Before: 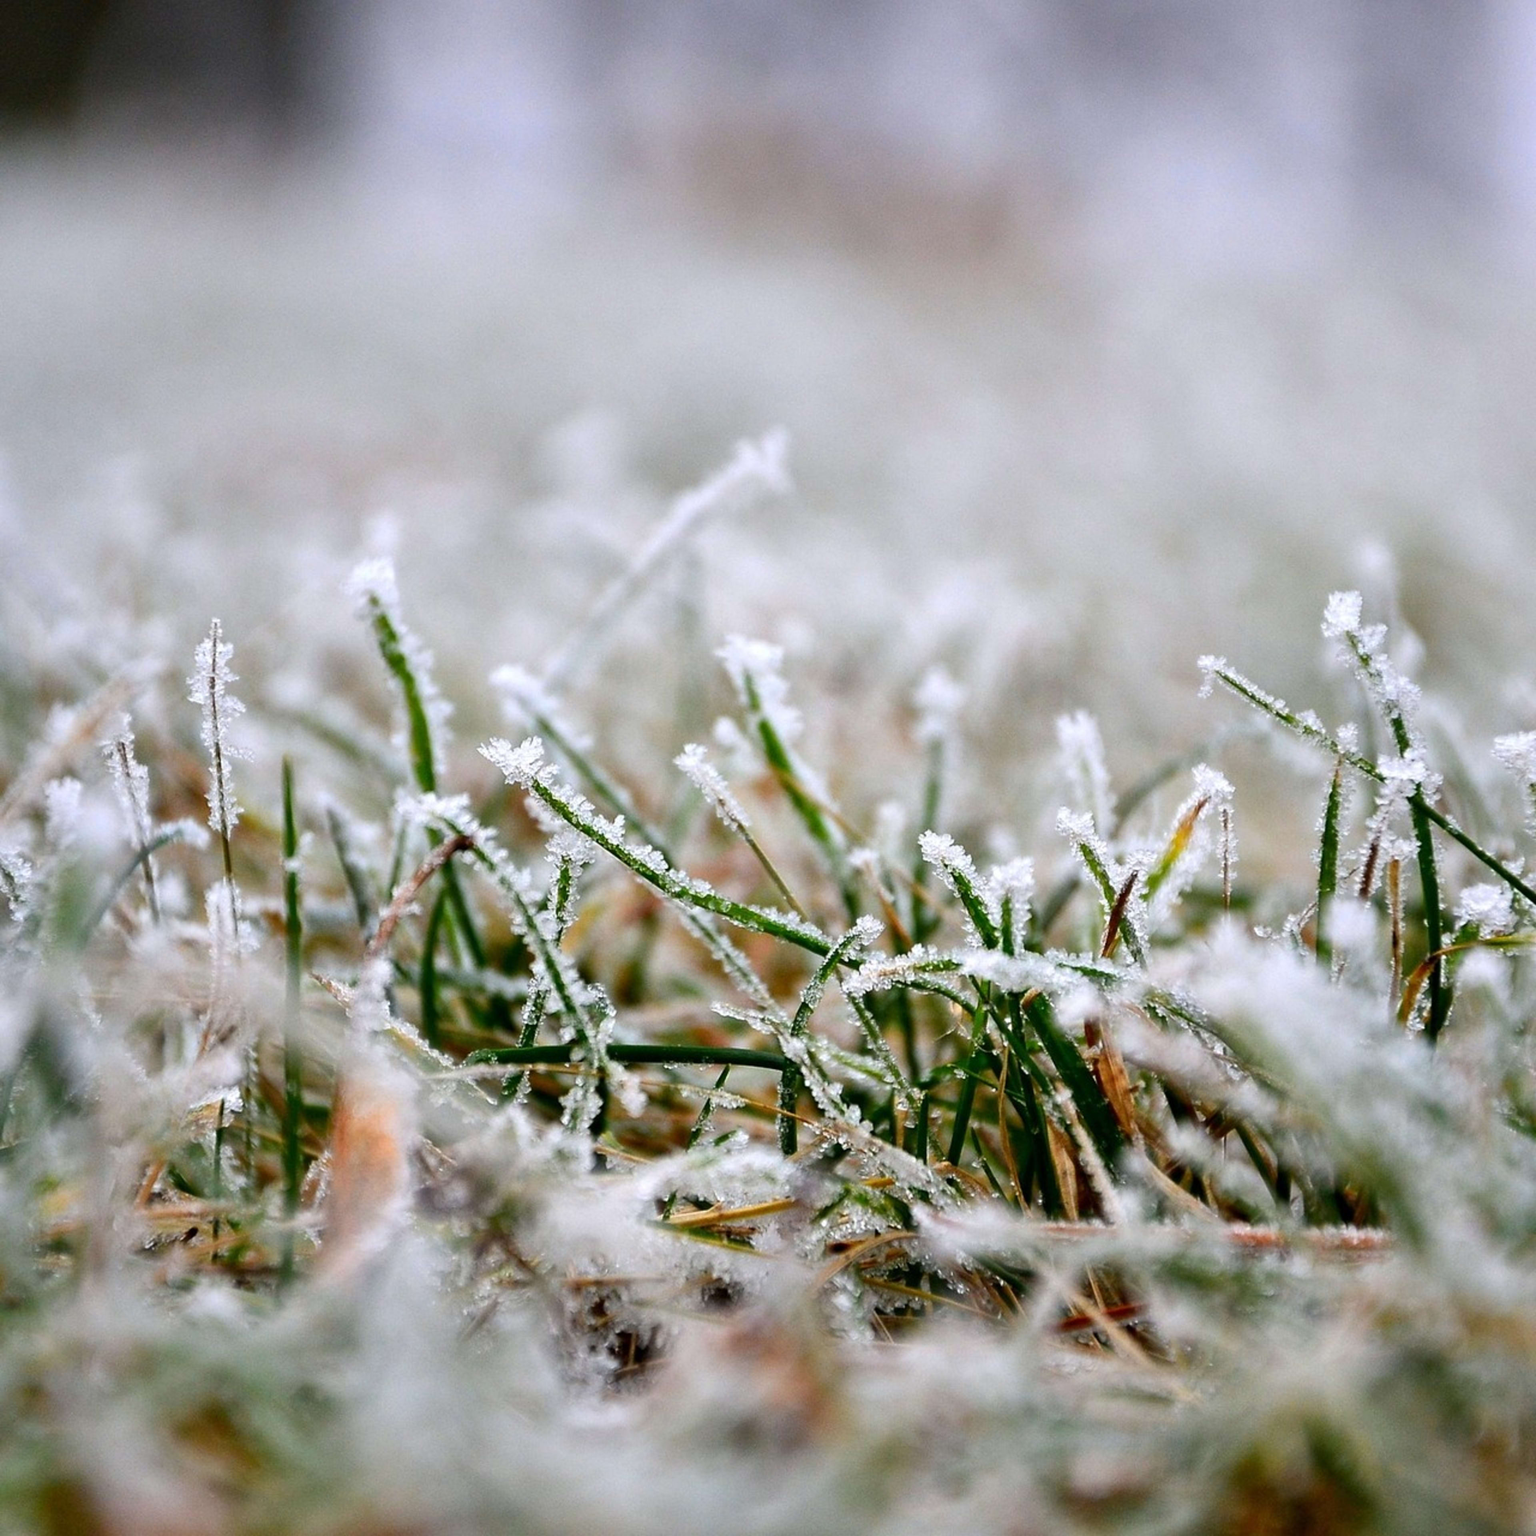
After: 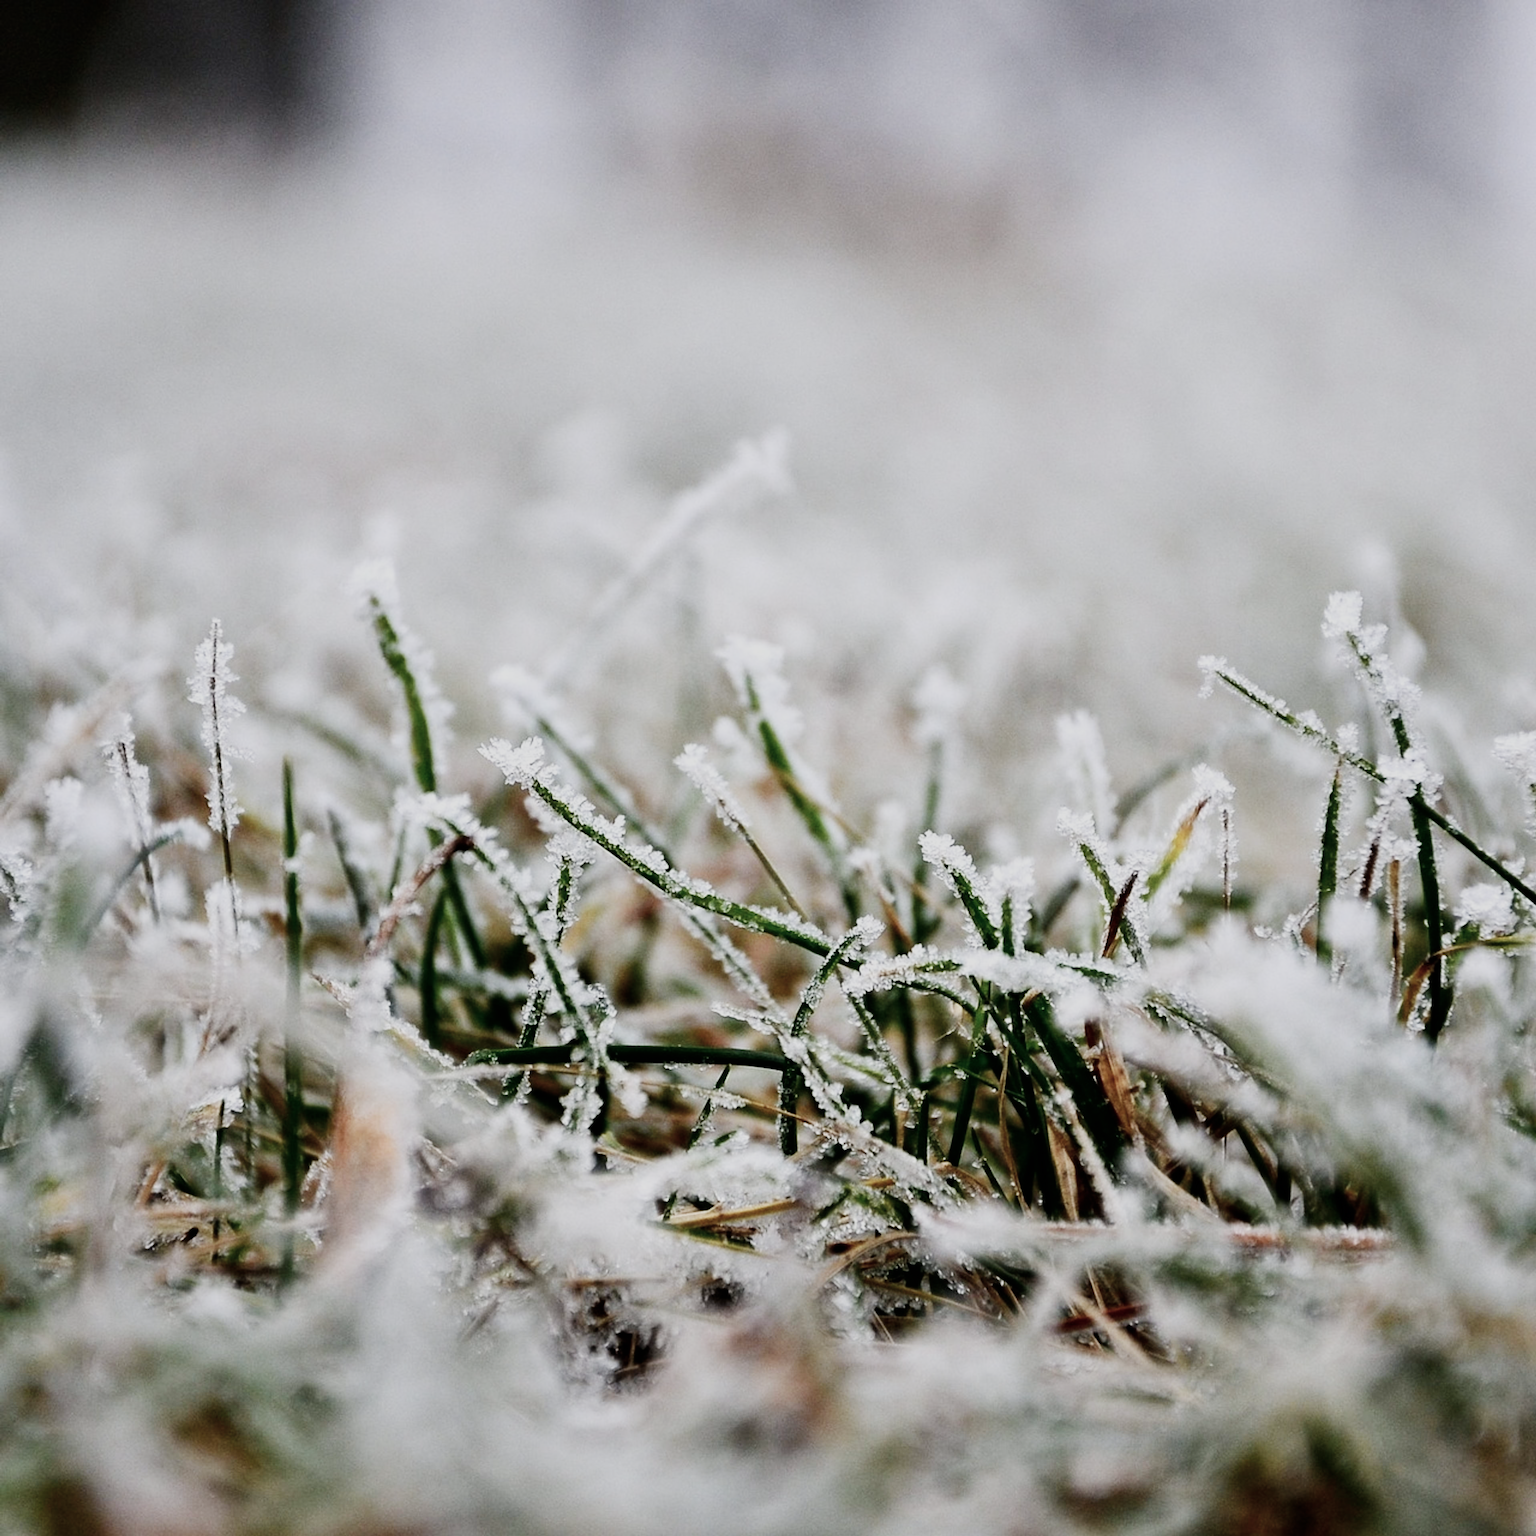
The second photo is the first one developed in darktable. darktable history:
contrast brightness saturation: contrast 0.1, saturation -0.36
sigmoid: skew -0.2, preserve hue 0%, red attenuation 0.1, red rotation 0.035, green attenuation 0.1, green rotation -0.017, blue attenuation 0.15, blue rotation -0.052, base primaries Rec2020
